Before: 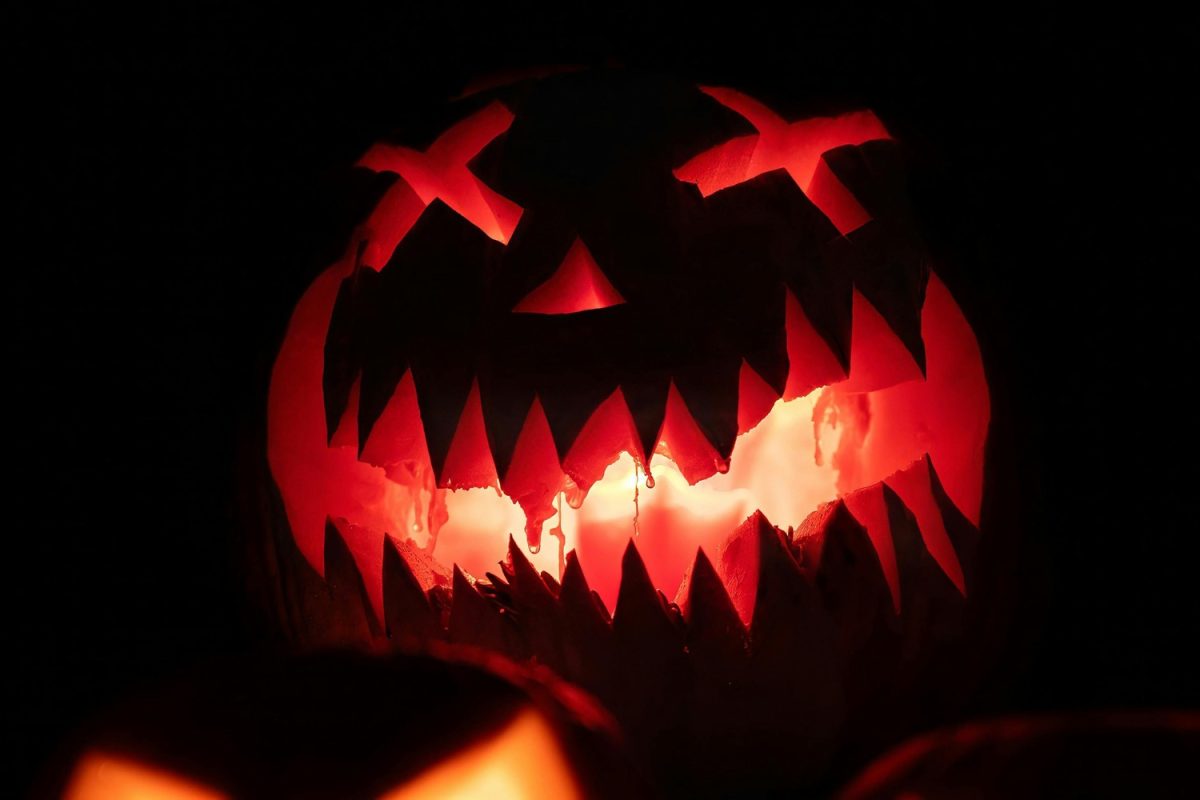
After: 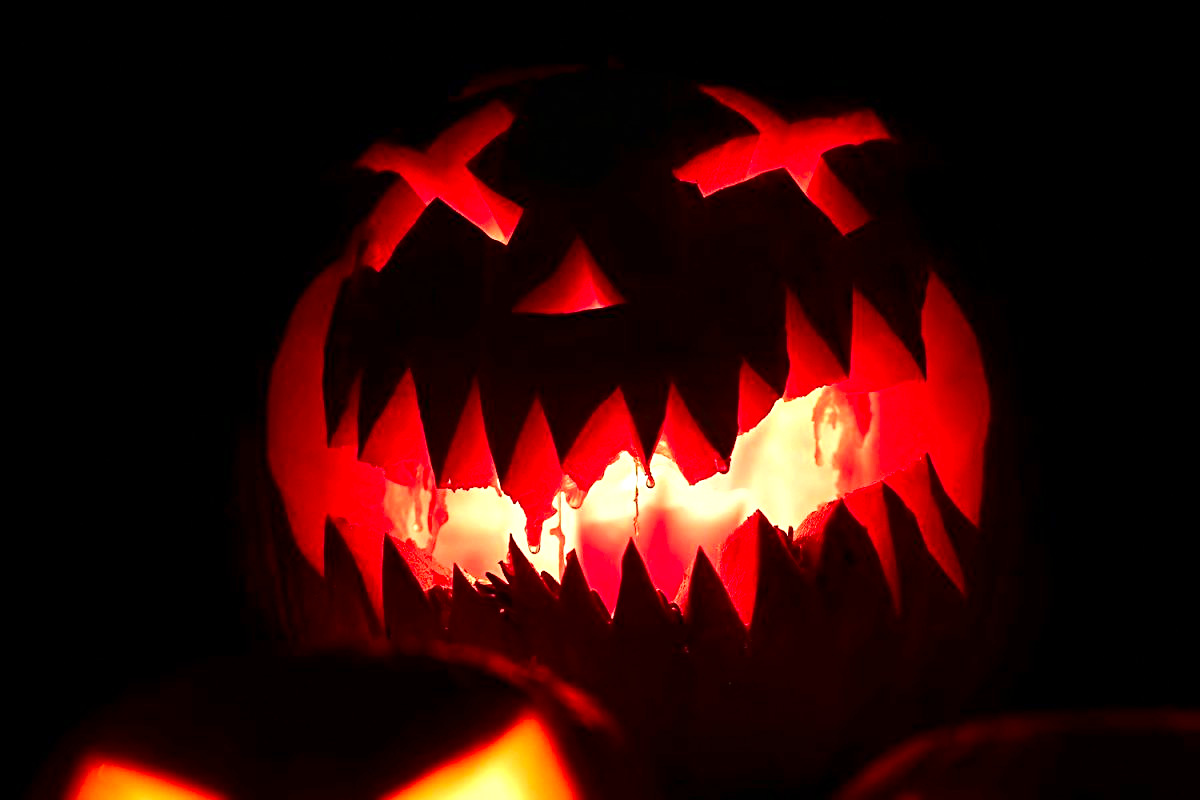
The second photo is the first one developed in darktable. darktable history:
contrast brightness saturation: contrast 0.187, brightness -0.108, saturation 0.211
exposure: exposure 0.827 EV, compensate exposure bias true, compensate highlight preservation false
tone equalizer: on, module defaults
sharpen: radius 2.758
